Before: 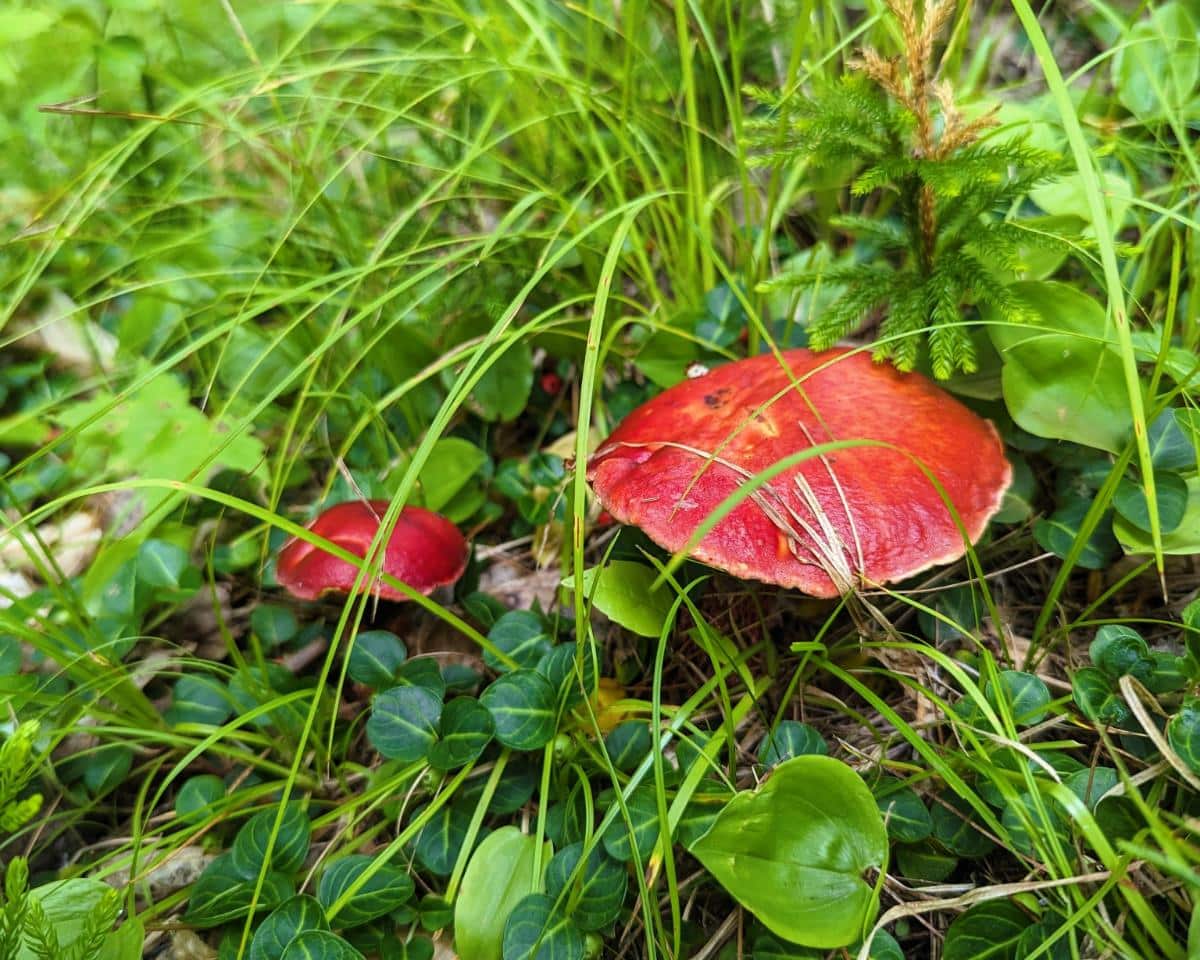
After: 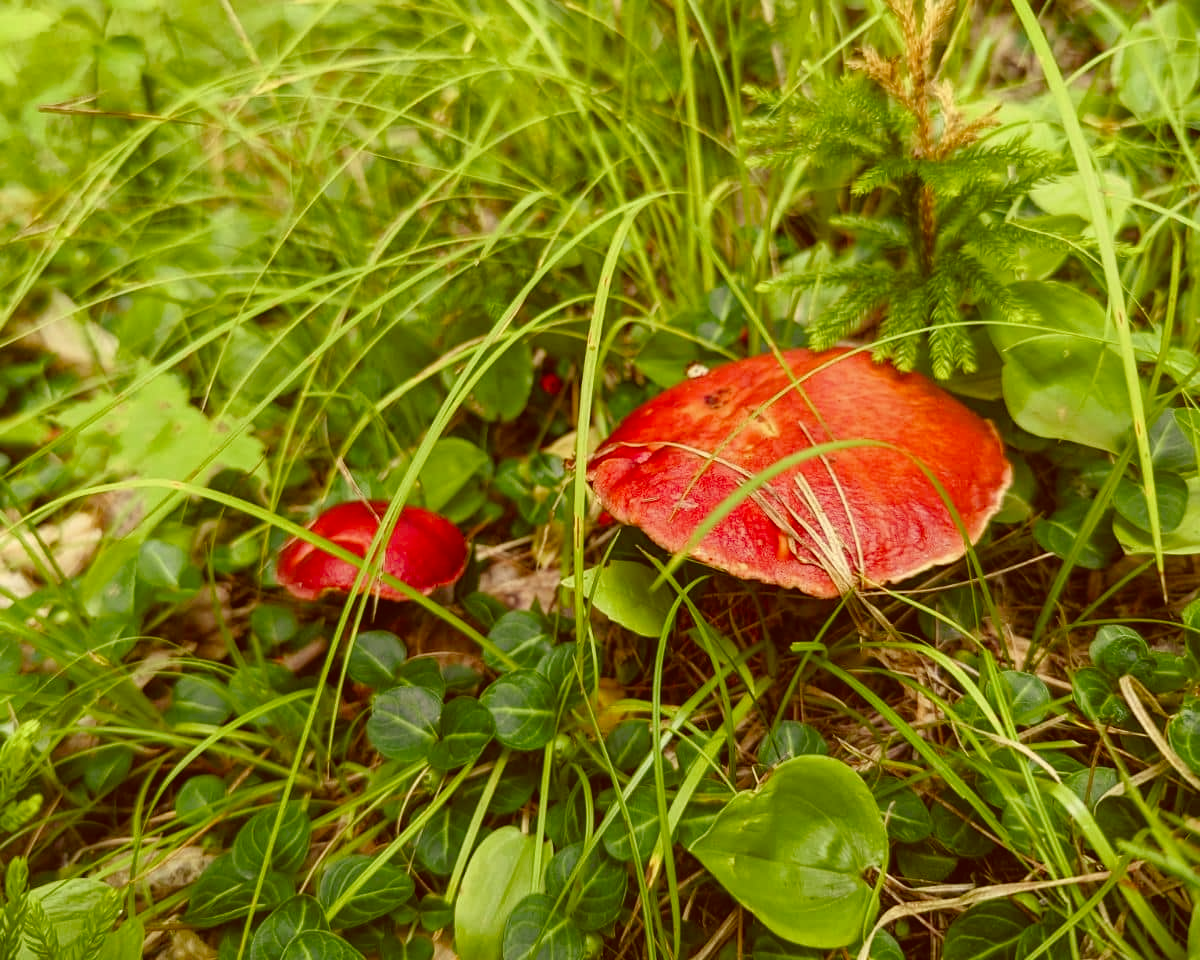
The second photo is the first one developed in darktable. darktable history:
contrast brightness saturation: contrast -0.092, saturation -0.092
color correction: highlights a* 1.01, highlights b* 24.71, shadows a* 16.32, shadows b* 24.64
color balance rgb: perceptual saturation grading › global saturation 20%, perceptual saturation grading › highlights -50.144%, perceptual saturation grading › shadows 31.092%
